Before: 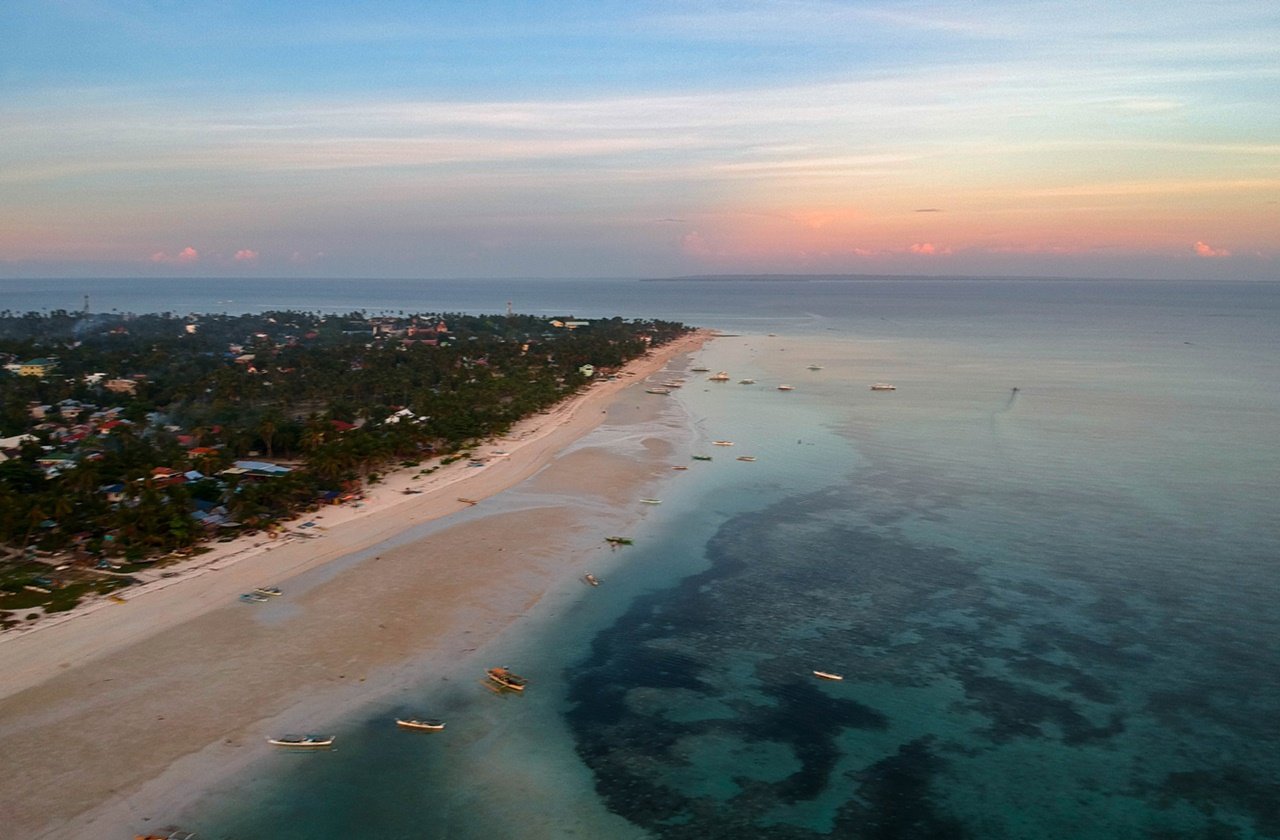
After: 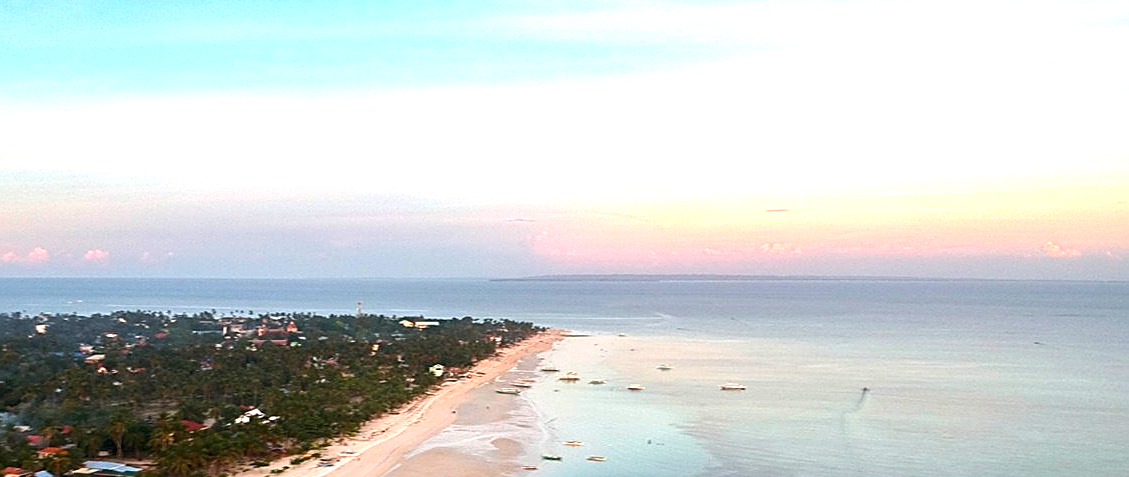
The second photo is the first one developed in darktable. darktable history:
crop and rotate: left 11.766%, bottom 43.212%
exposure: exposure 1.164 EV, compensate highlight preservation false
sharpen: on, module defaults
